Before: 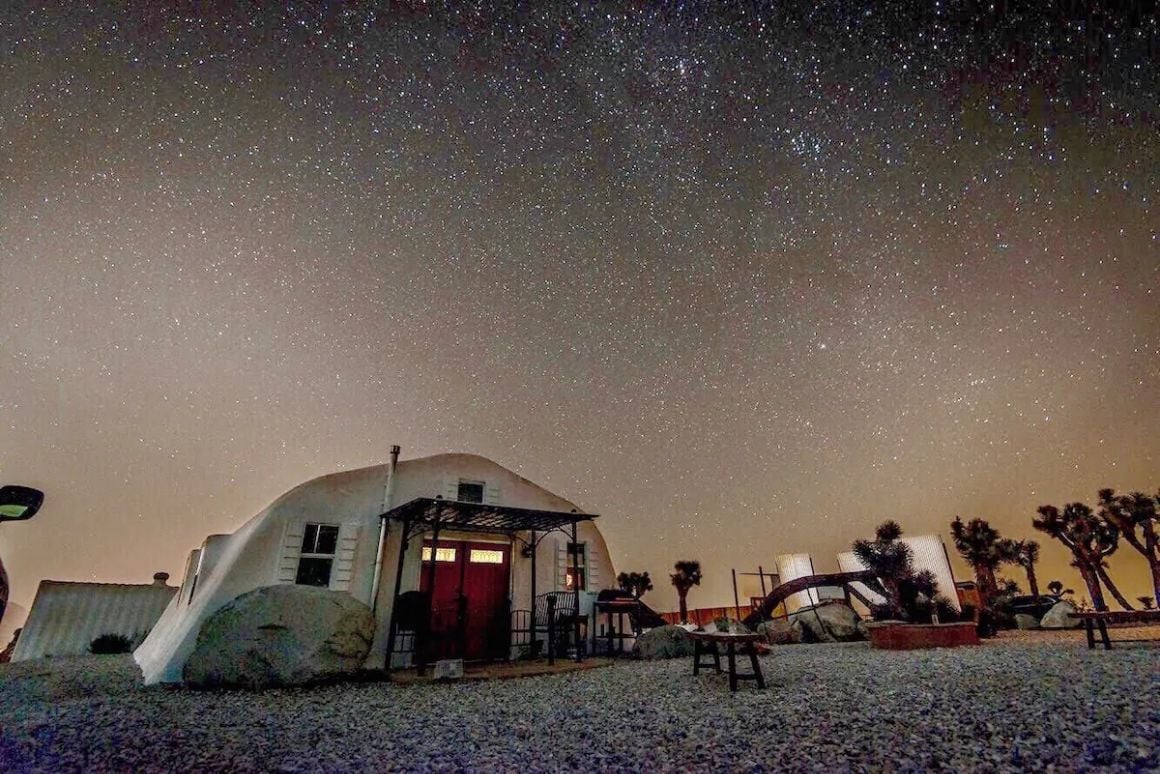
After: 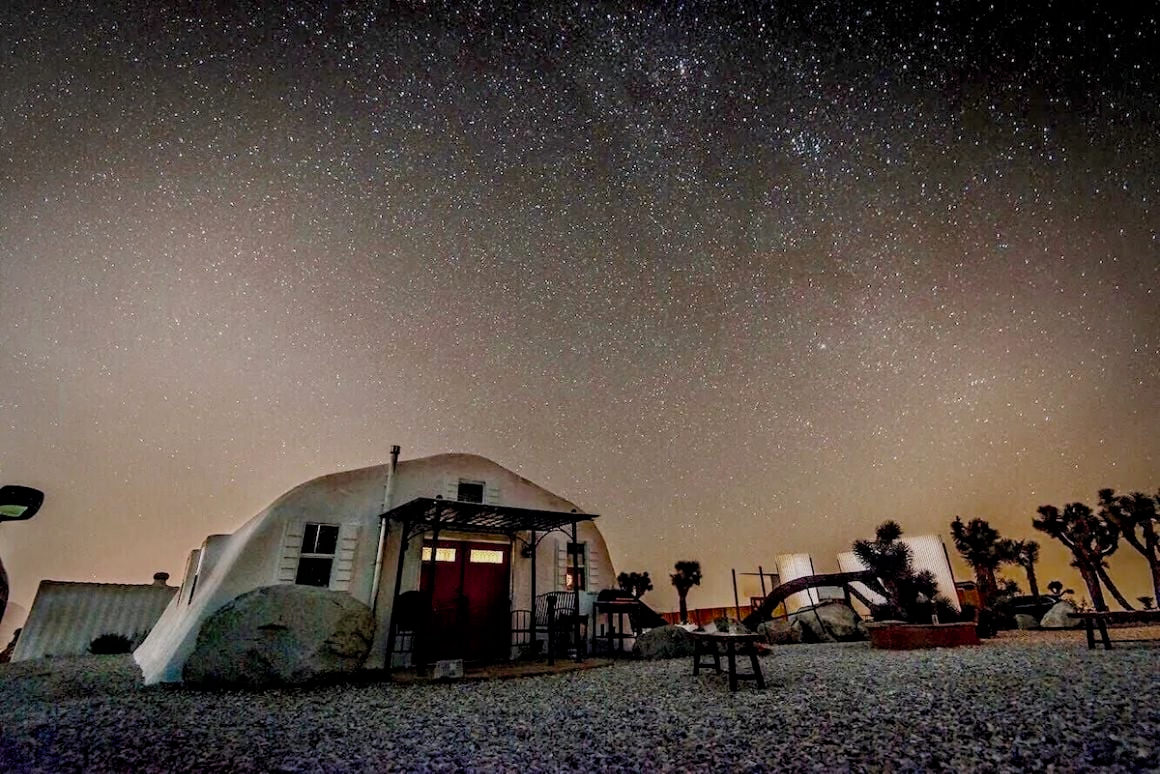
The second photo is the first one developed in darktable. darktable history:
filmic rgb: black relative exposure -16 EV, white relative exposure 6.3 EV, threshold 5.99 EV, hardness 5.09, contrast 1.35, enable highlight reconstruction true
color balance rgb: highlights gain › chroma 0.24%, highlights gain › hue 330.6°, perceptual saturation grading › global saturation 10.848%, global vibrance -7.421%, contrast -12.605%, saturation formula JzAzBz (2021)
vignetting: fall-off radius 61.05%, center (-0.023, 0.397)
